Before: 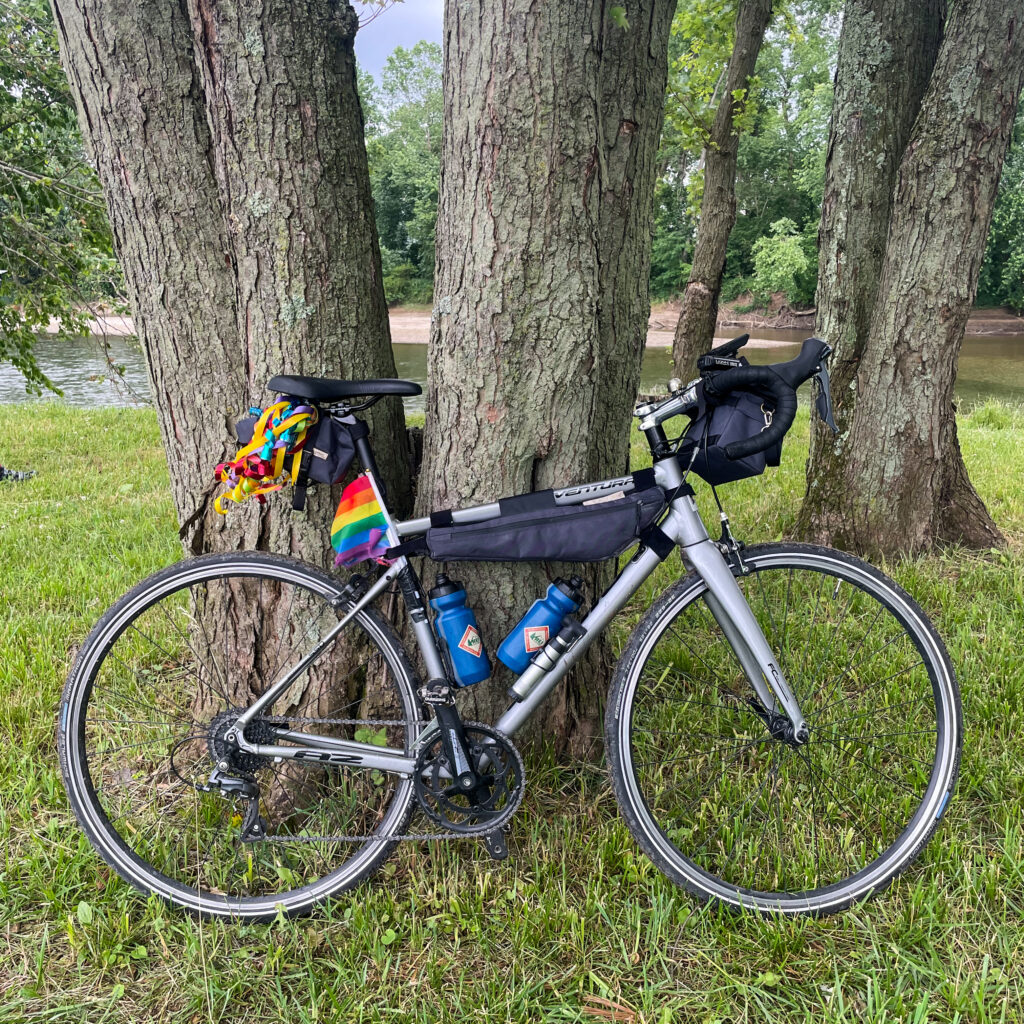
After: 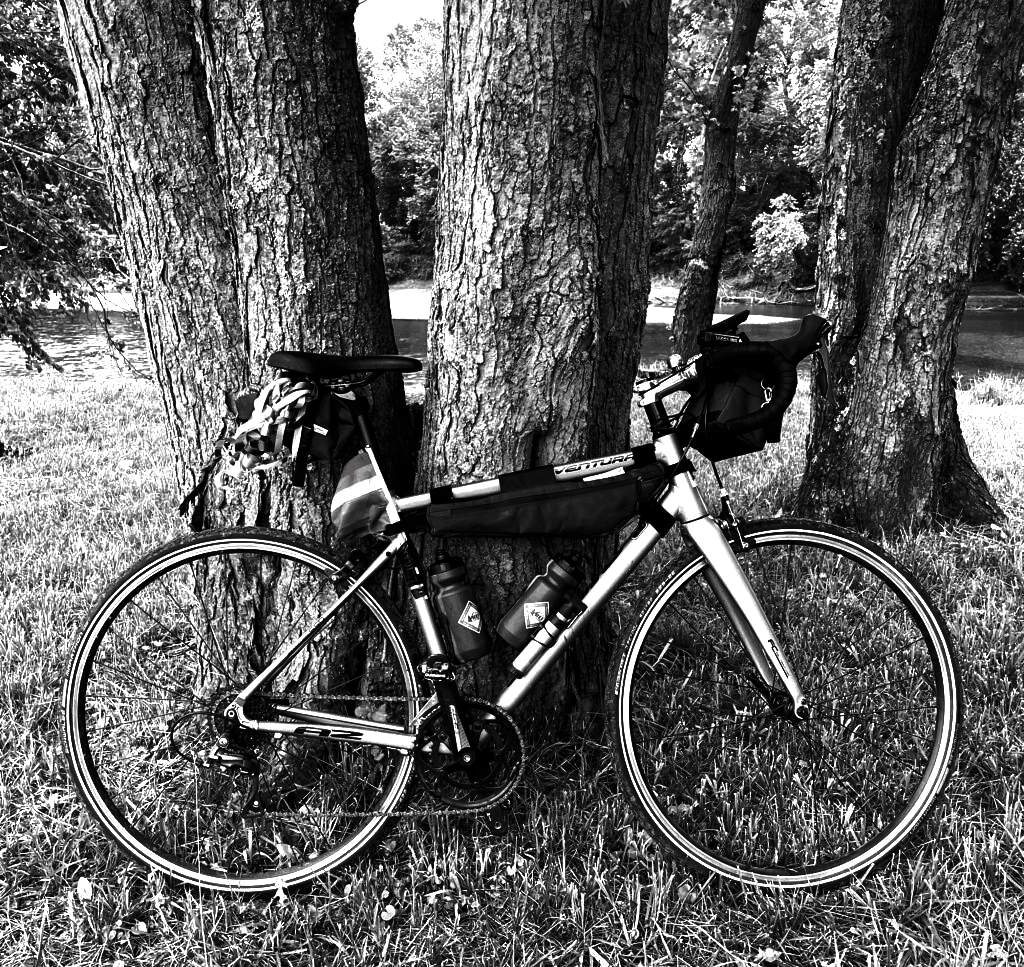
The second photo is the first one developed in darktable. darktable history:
exposure: black level correction 0, exposure 1.019 EV, compensate exposure bias true, compensate highlight preservation false
crop and rotate: top 2.417%, bottom 3.077%
contrast brightness saturation: contrast 0.021, brightness -0.991, saturation -0.994
